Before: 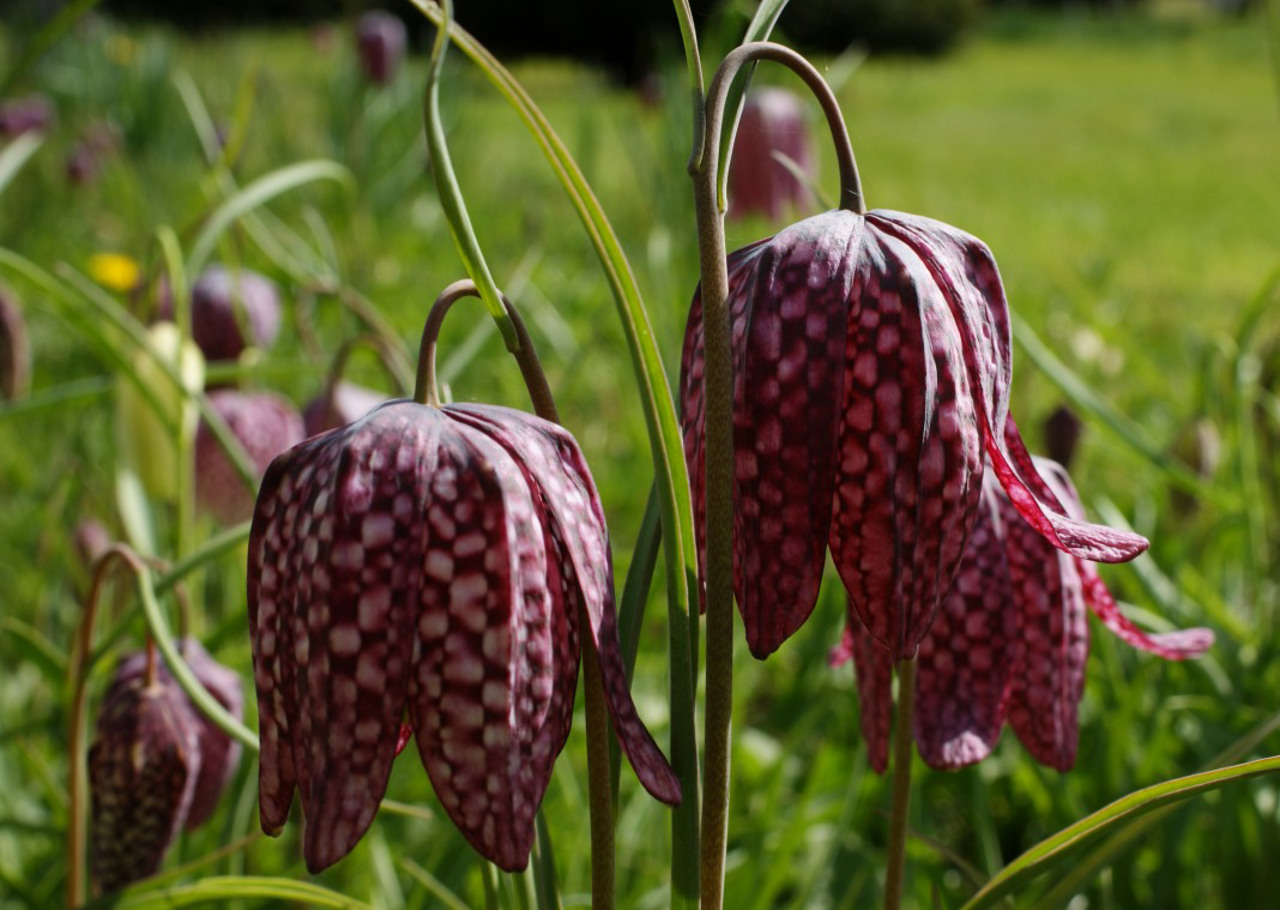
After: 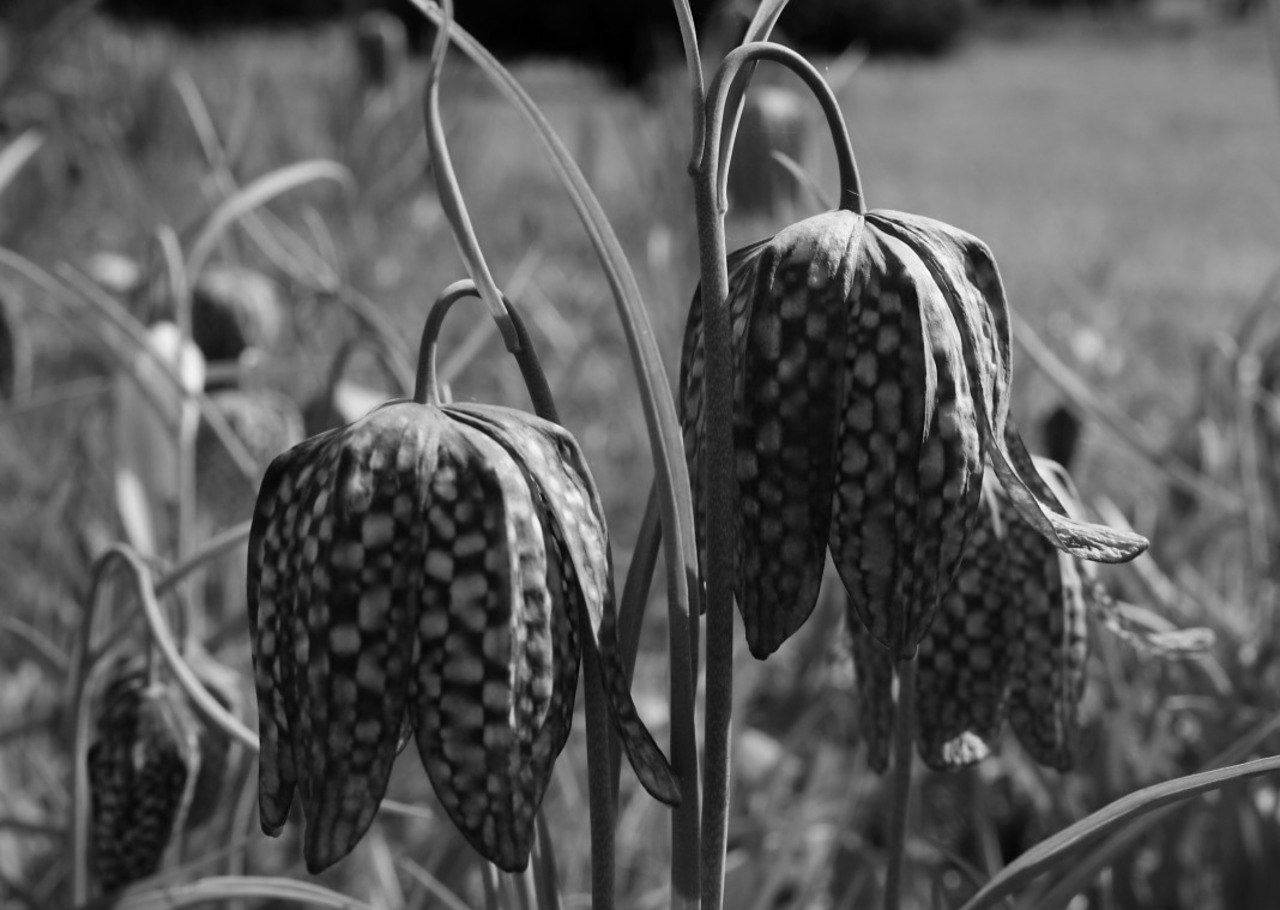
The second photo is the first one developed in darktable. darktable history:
sharpen: amount 0.2
monochrome: on, module defaults
contrast equalizer: y [[0.5 ×4, 0.467, 0.376], [0.5 ×6], [0.5 ×6], [0 ×6], [0 ×6]]
